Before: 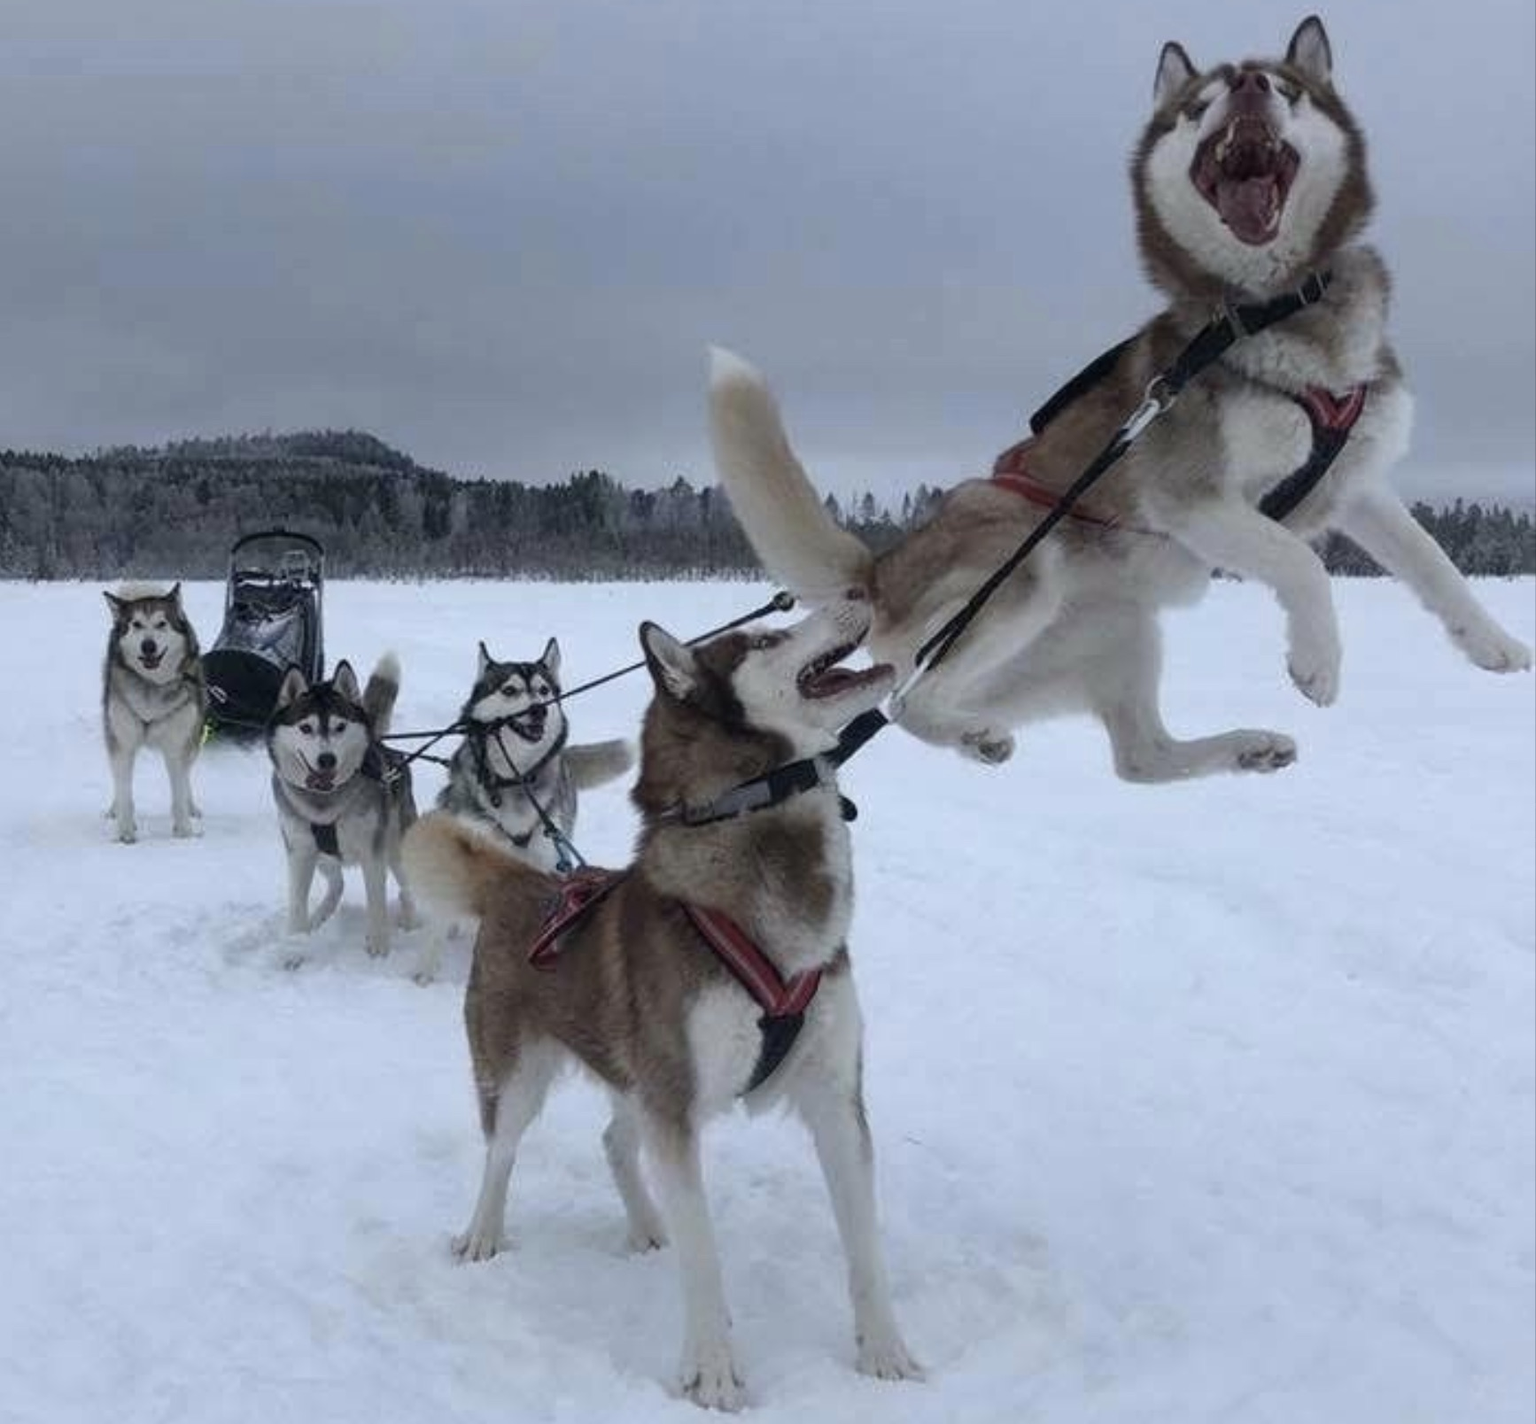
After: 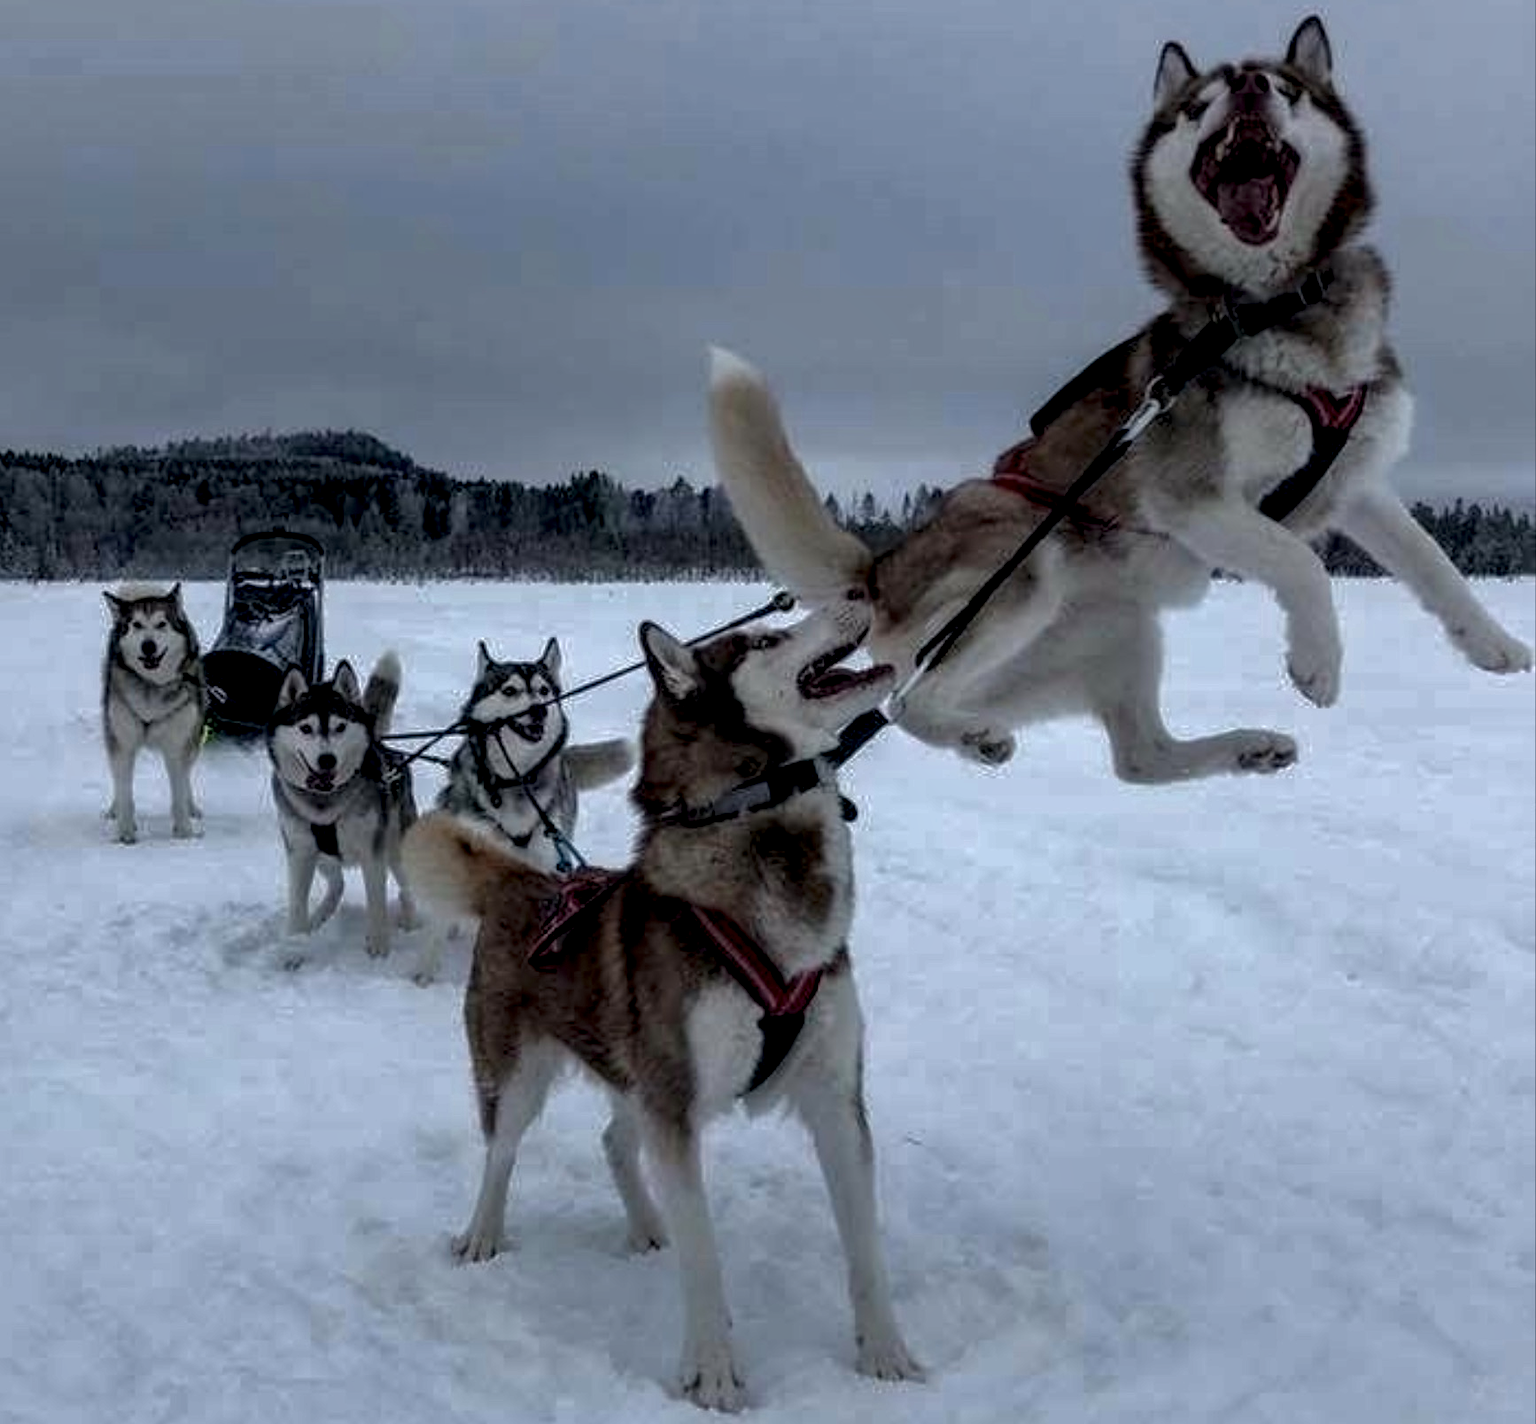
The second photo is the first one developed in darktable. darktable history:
local contrast: detail 203%
base curve: curves: ch0 [(0, 0) (0.841, 0.609) (1, 1)]
contrast brightness saturation: brightness 0.09, saturation 0.19
